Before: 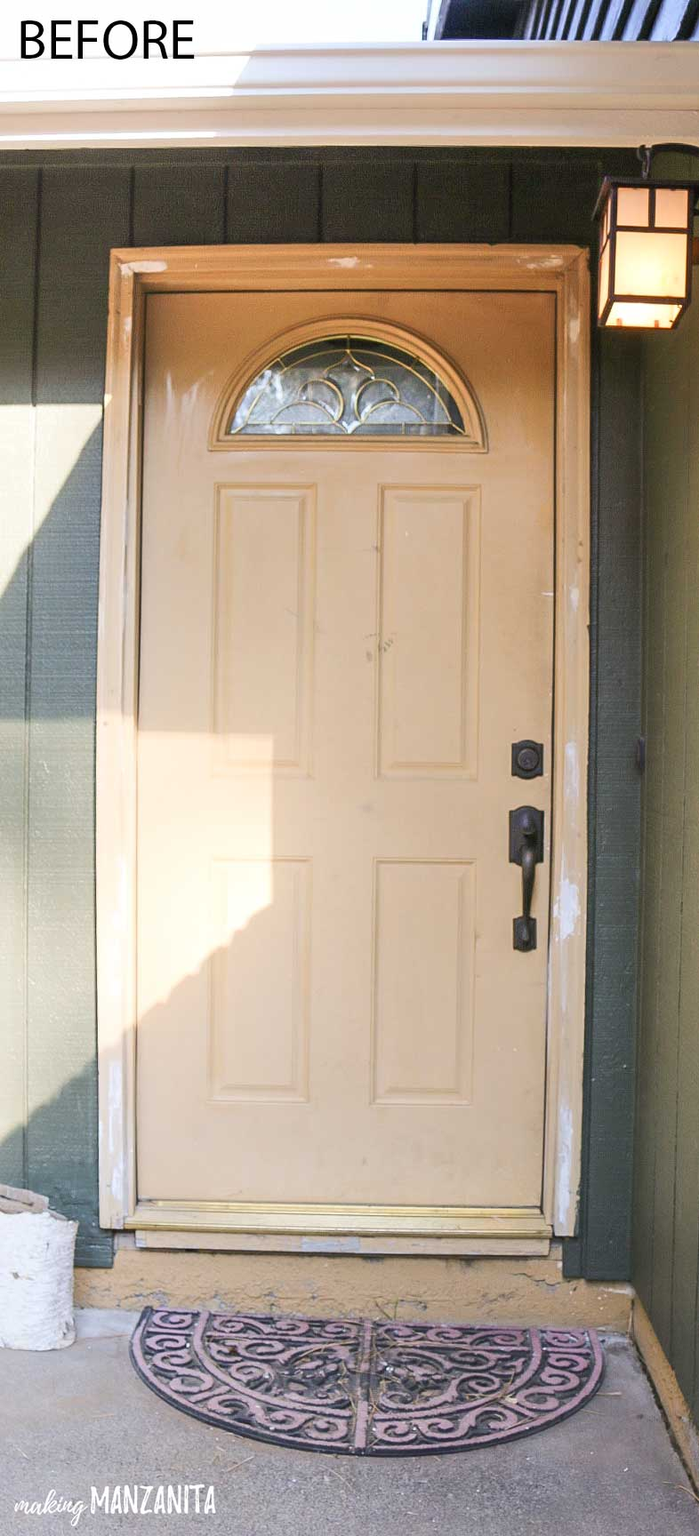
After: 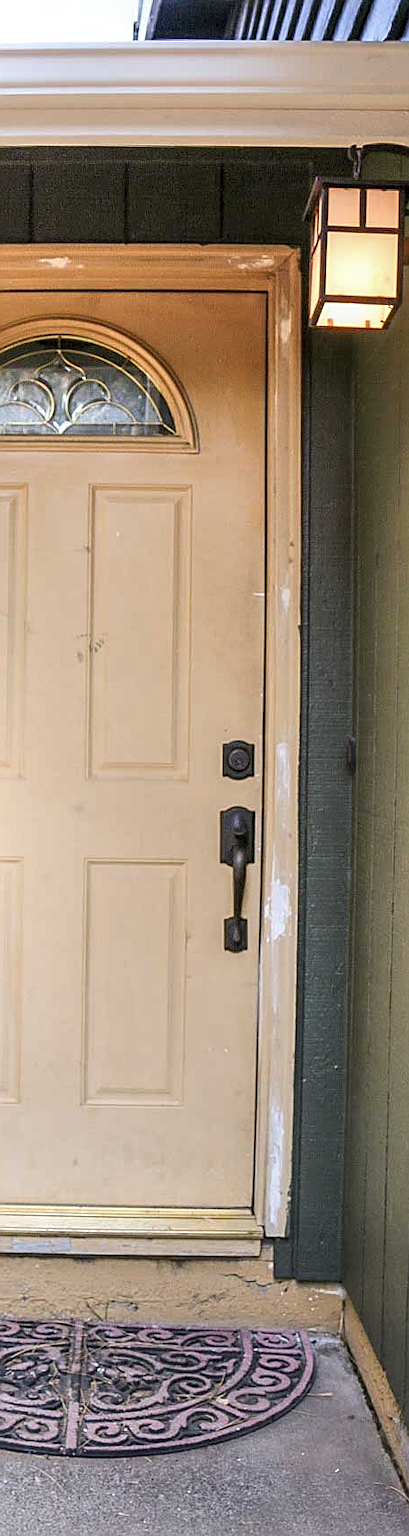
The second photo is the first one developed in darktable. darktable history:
sharpen: on, module defaults
exposure: black level correction 0.001, compensate highlight preservation false
local contrast: highlights 40%, shadows 60%, detail 136%, midtone range 0.514
crop: left 41.402%
